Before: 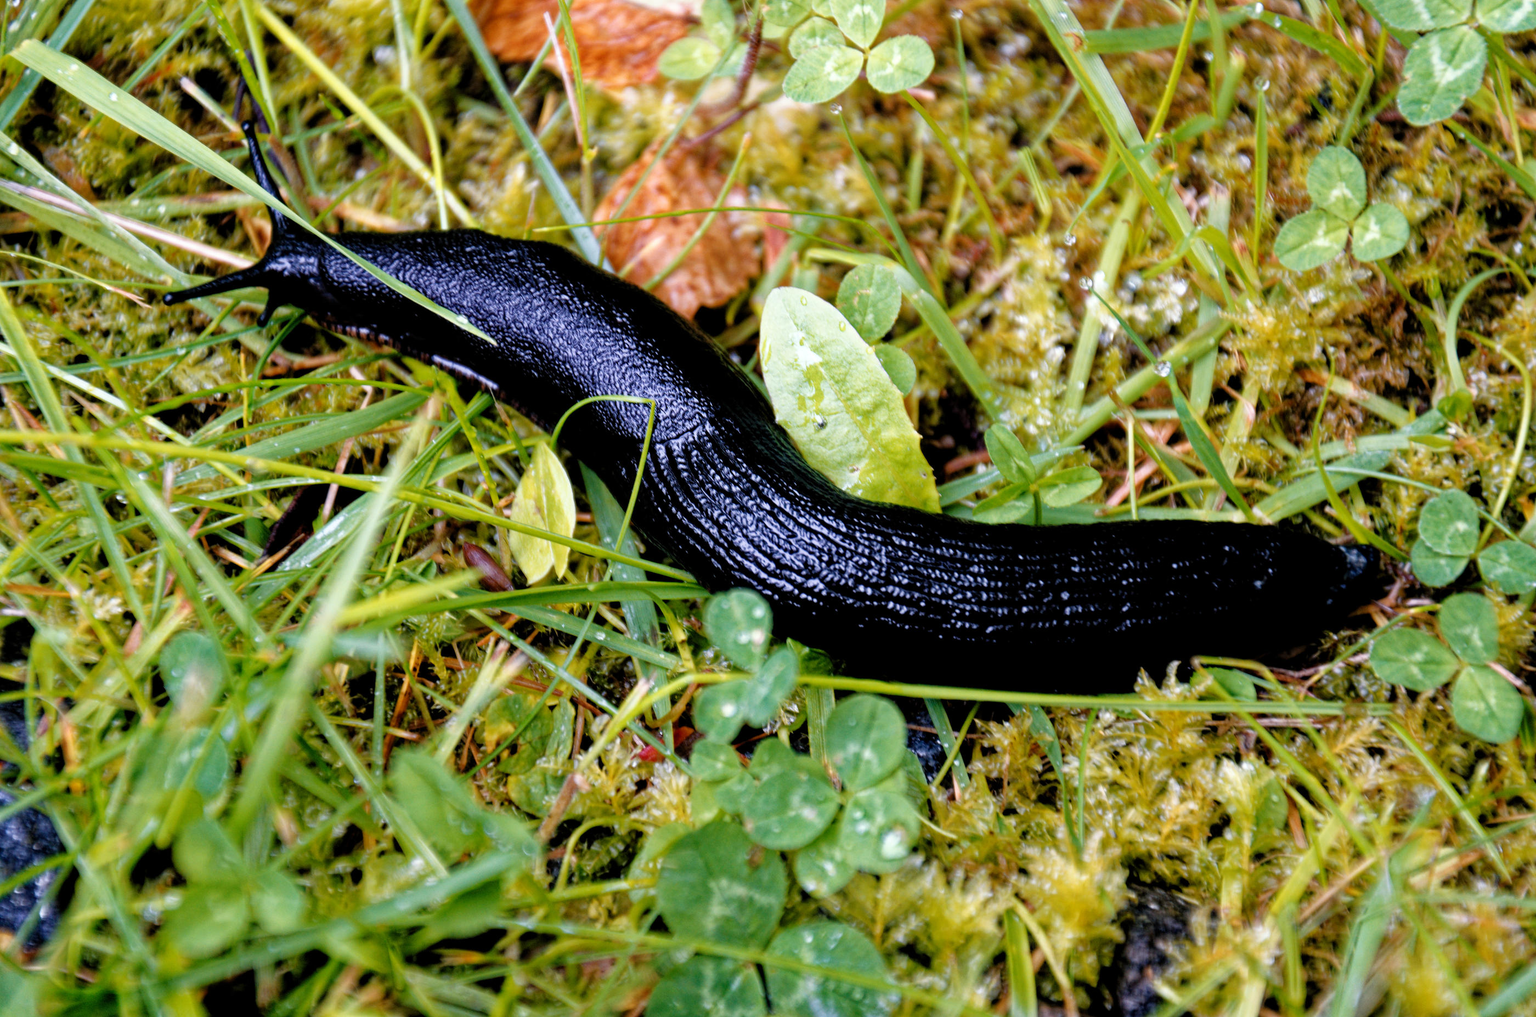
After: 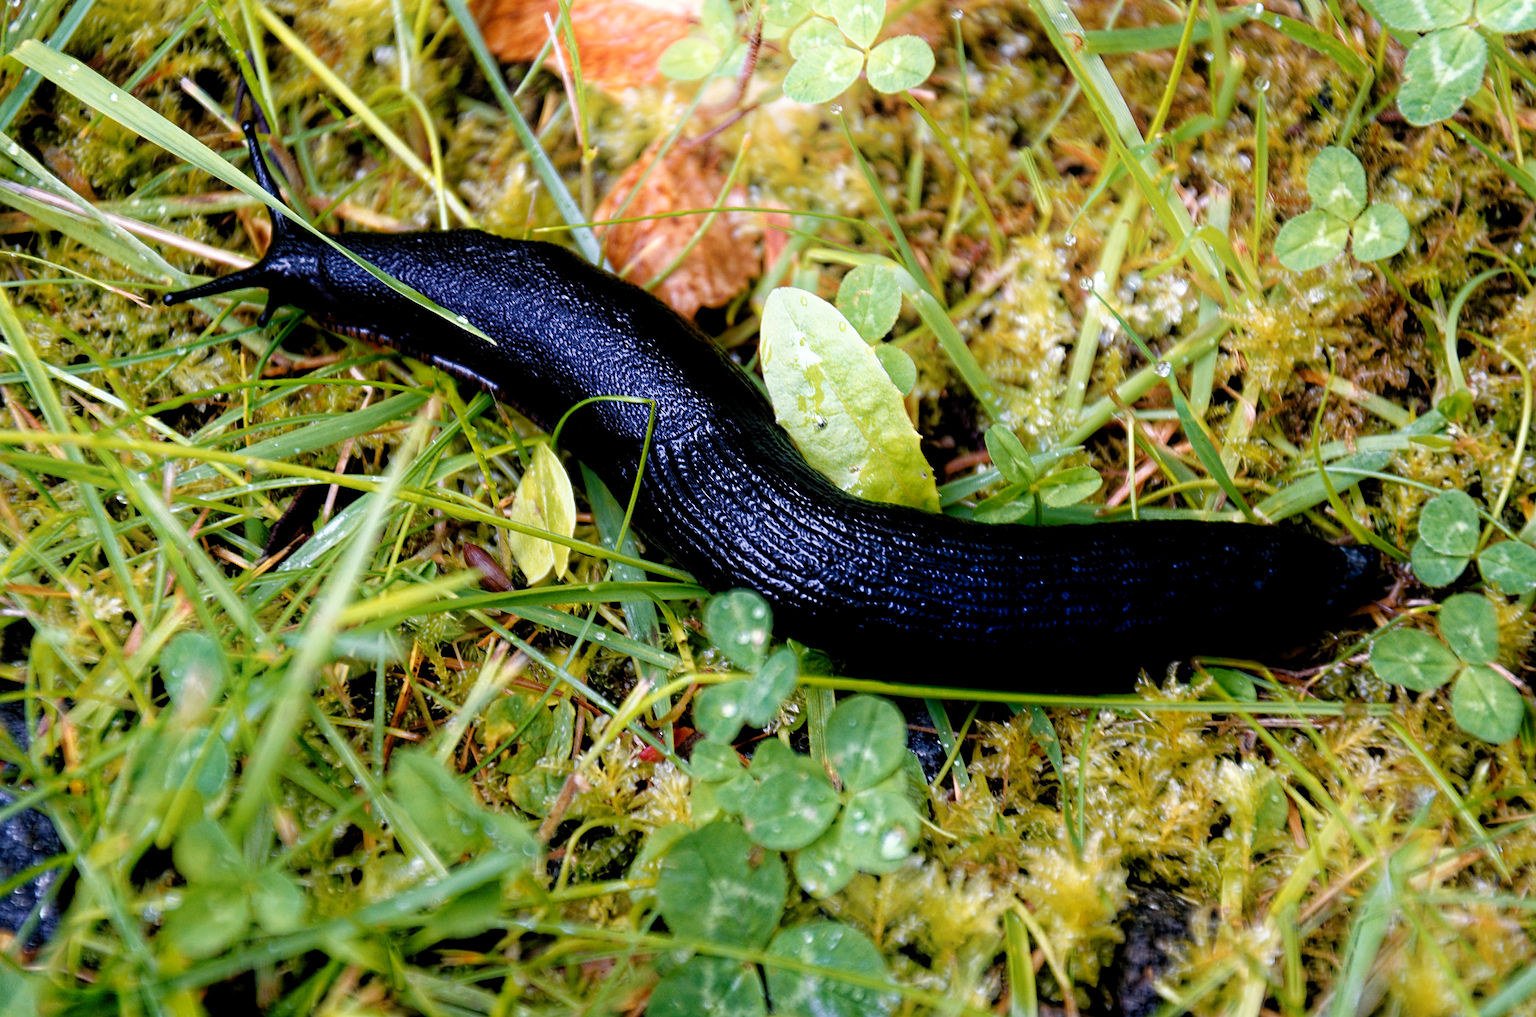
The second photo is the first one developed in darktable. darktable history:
sharpen: on, module defaults
shadows and highlights: shadows -89.19, highlights 91.16, soften with gaussian
